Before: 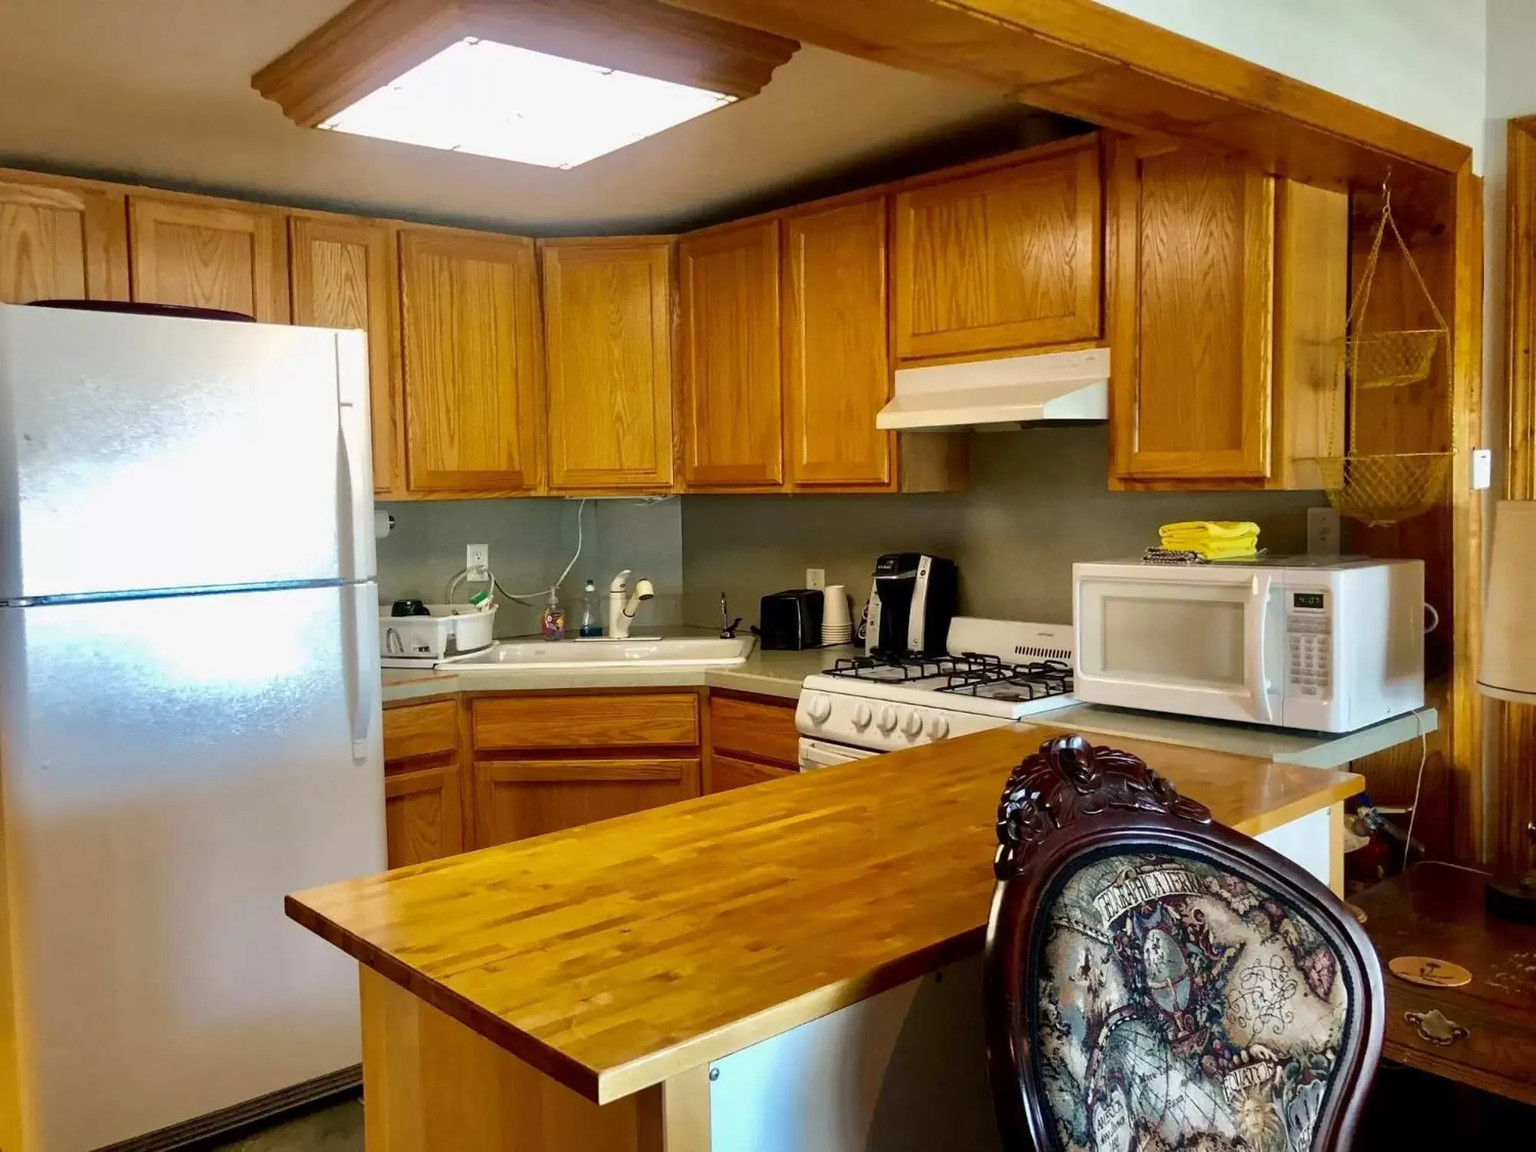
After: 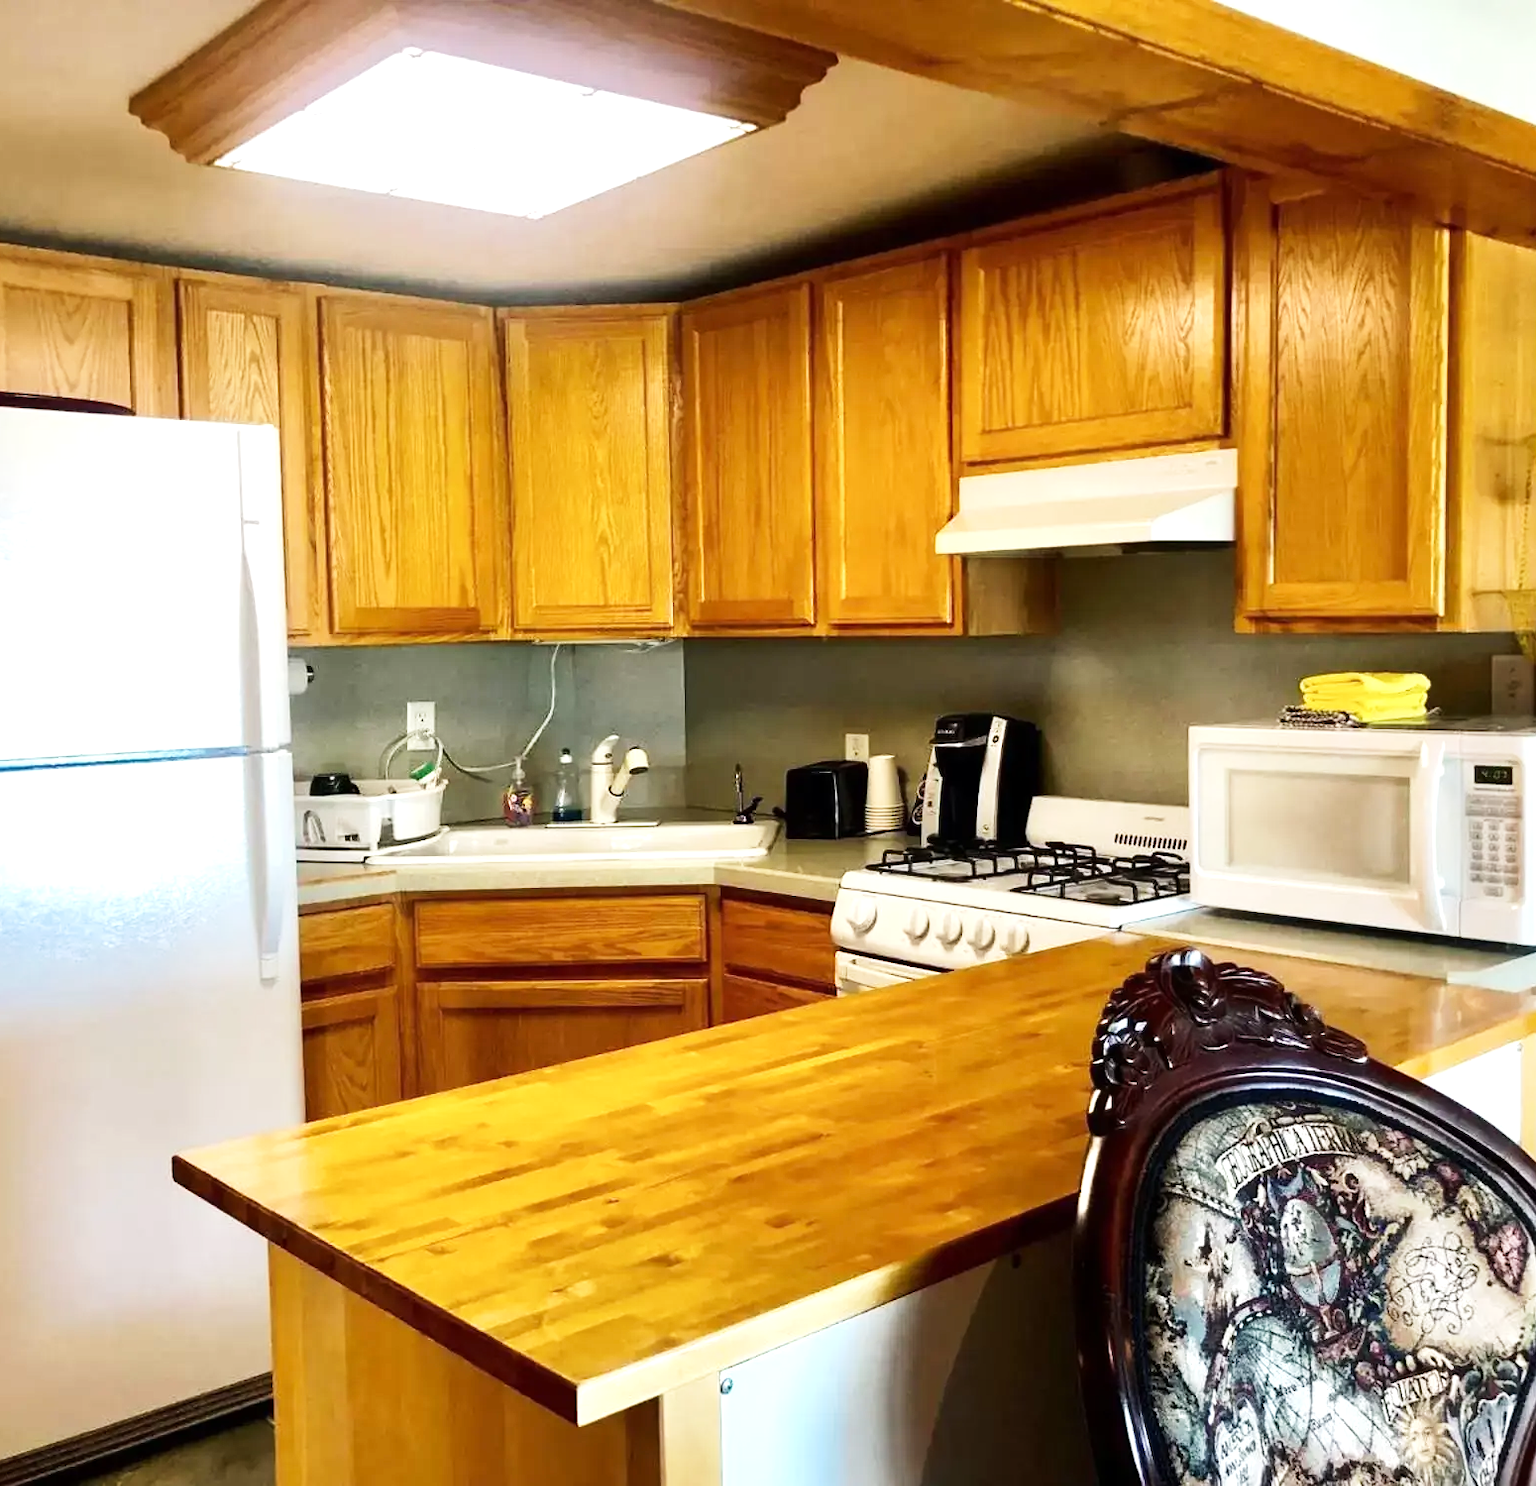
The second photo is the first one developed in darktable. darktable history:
base curve: curves: ch0 [(0, 0) (0.204, 0.334) (0.55, 0.733) (1, 1)], preserve colors none
crop: left 9.871%, right 12.617%
tone equalizer: -8 EV -0.78 EV, -7 EV -0.677 EV, -6 EV -0.607 EV, -5 EV -0.382 EV, -3 EV 0.38 EV, -2 EV 0.6 EV, -1 EV 0.698 EV, +0 EV 0.767 EV, edges refinement/feathering 500, mask exposure compensation -1.57 EV, preserve details no
